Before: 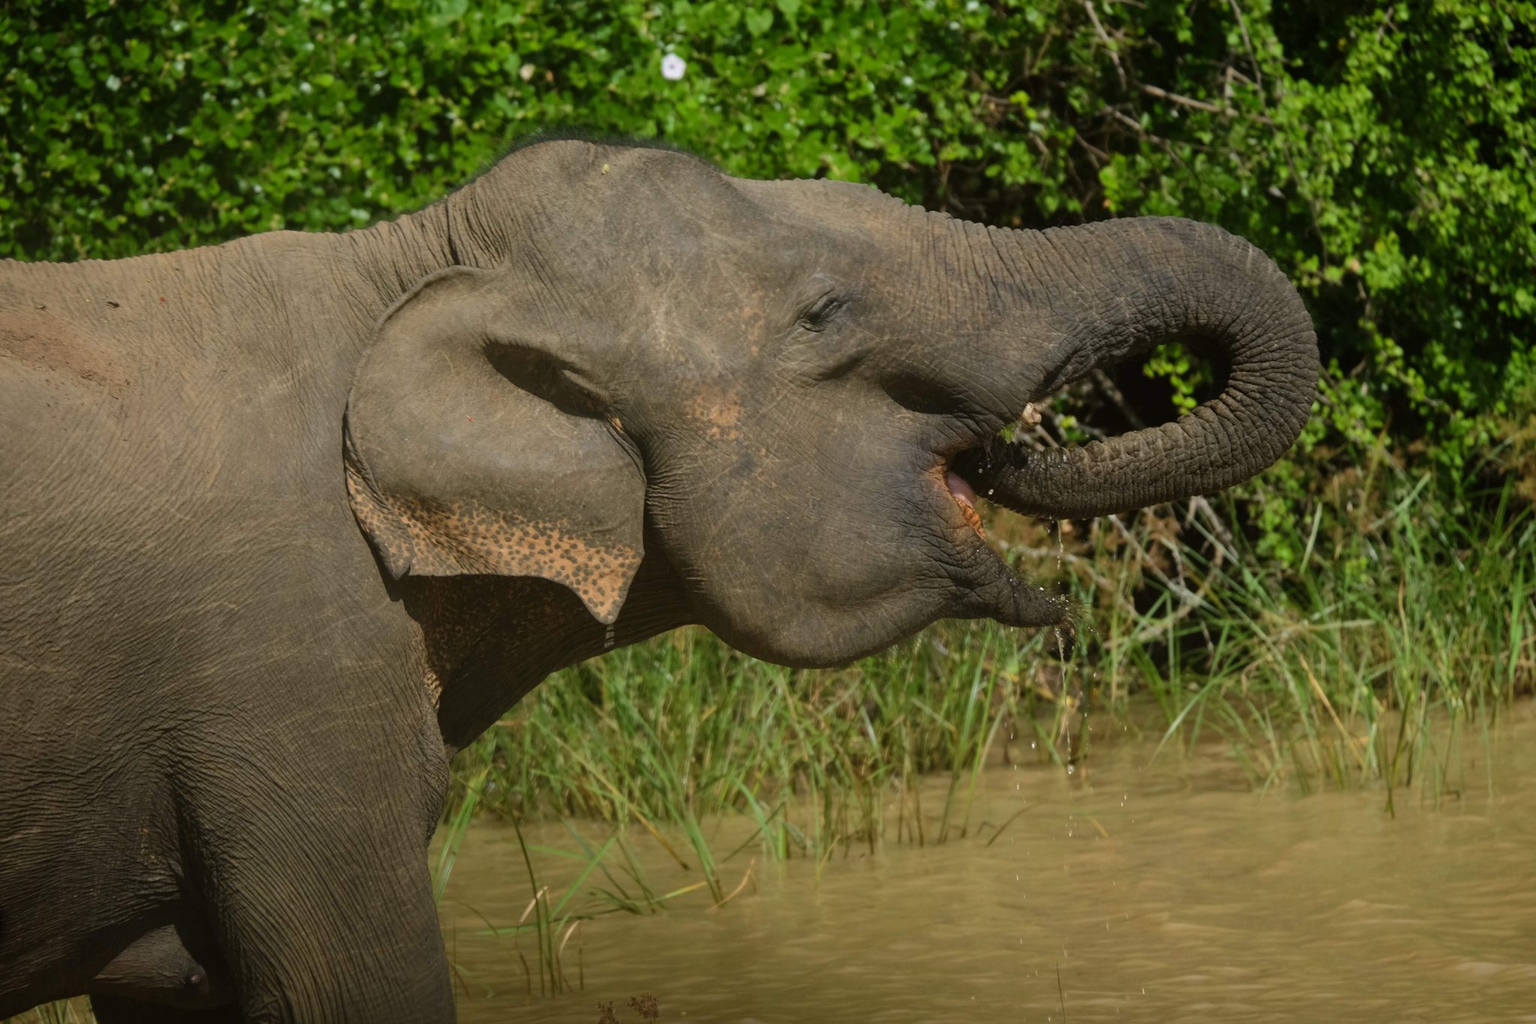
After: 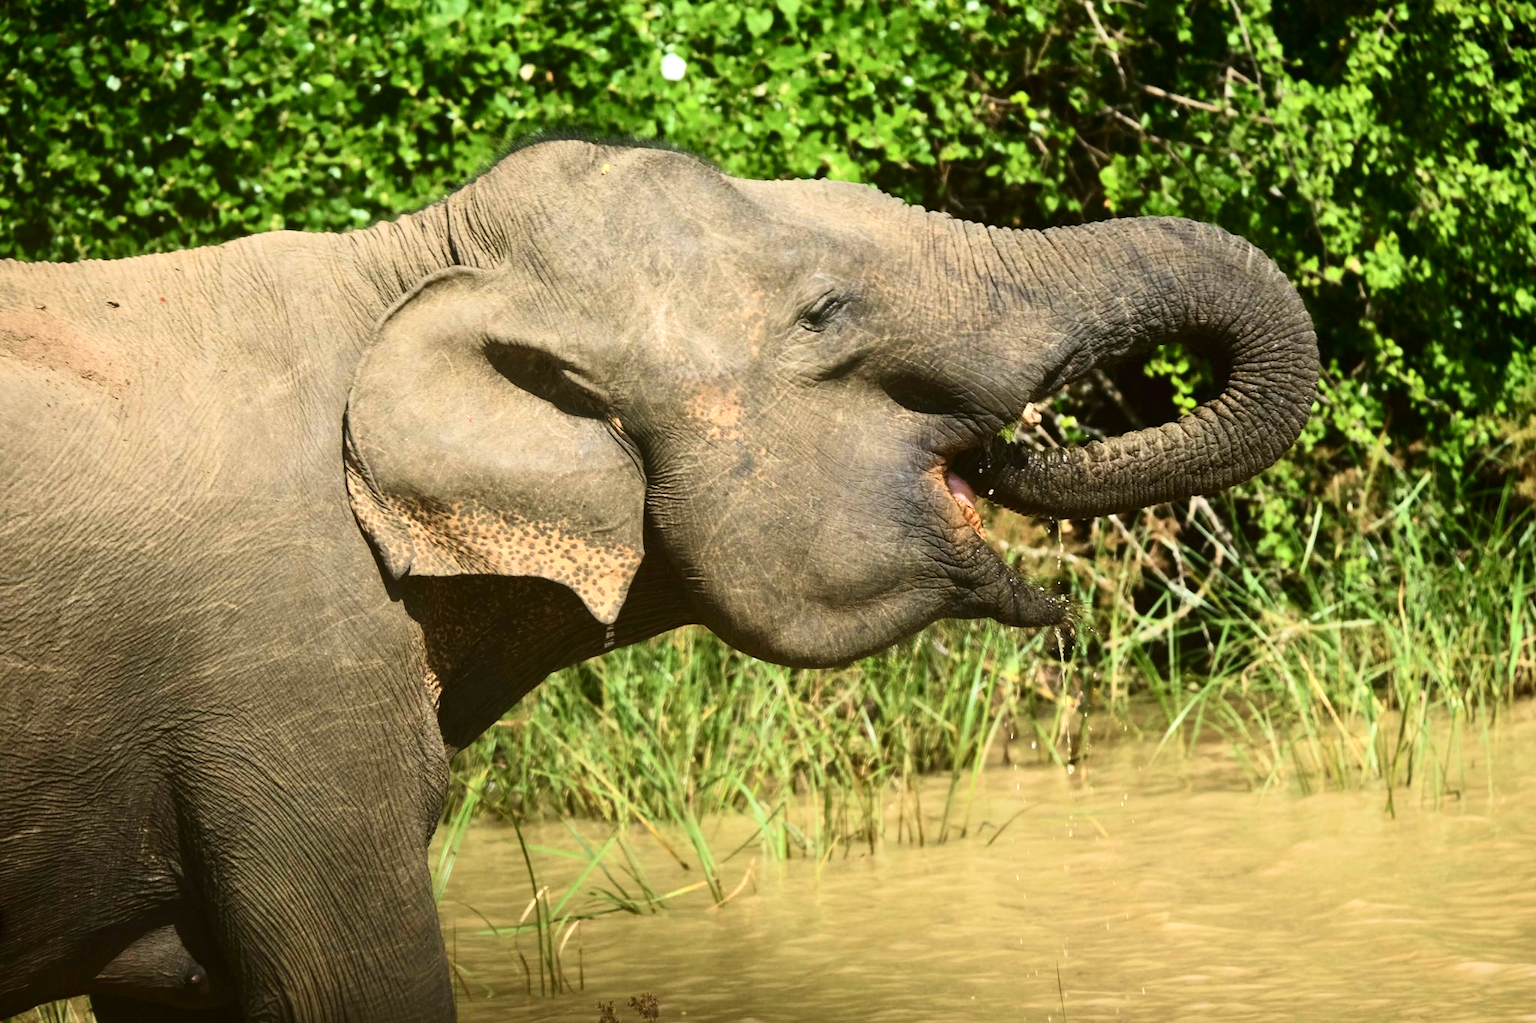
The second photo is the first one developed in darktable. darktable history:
exposure: black level correction 0, exposure 1.1 EV, compensate highlight preservation false
velvia: strength 21.76%
contrast brightness saturation: contrast 0.28
